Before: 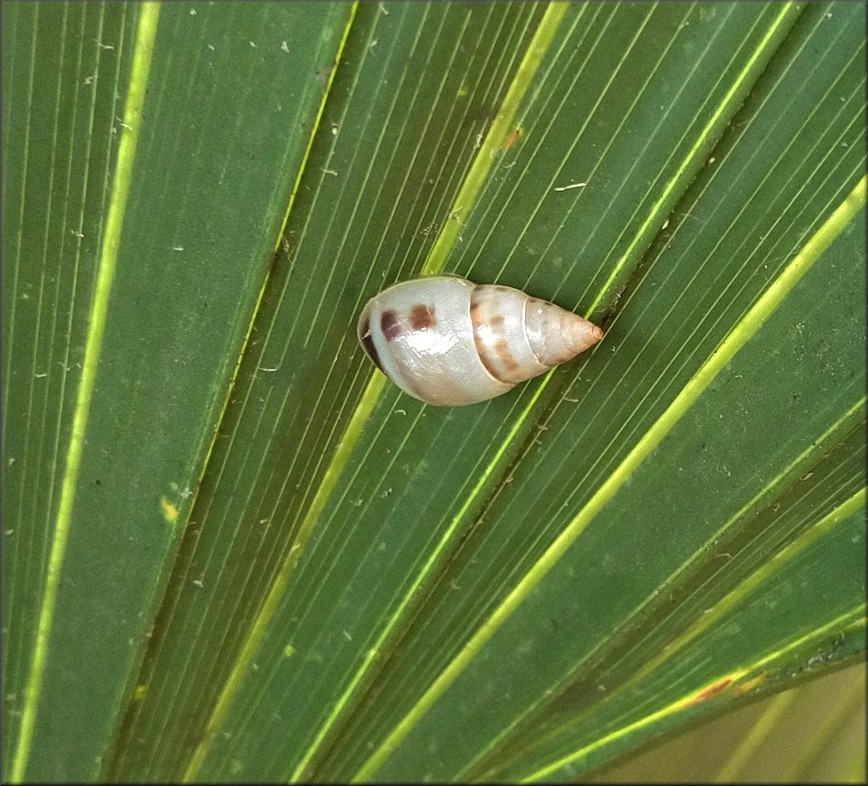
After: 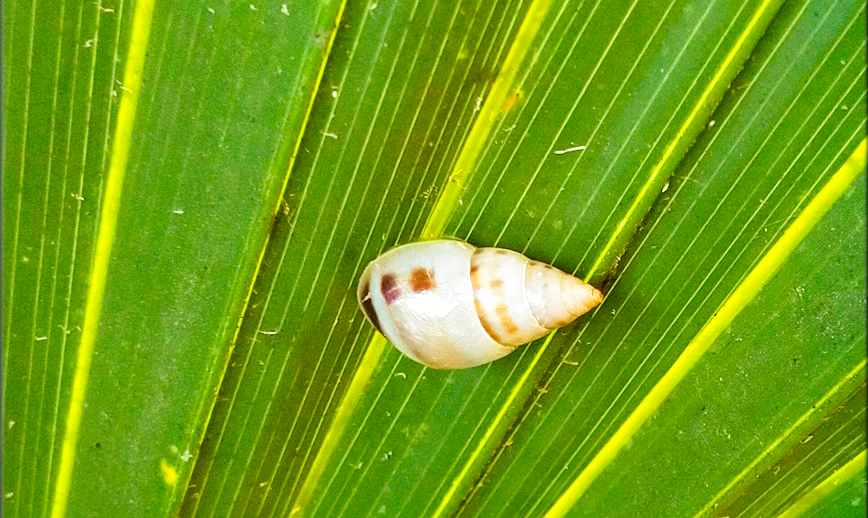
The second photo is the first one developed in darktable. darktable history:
color balance rgb: linear chroma grading › global chroma 9.087%, perceptual saturation grading › global saturation 40.157%
crop and rotate: top 4.808%, bottom 29.201%
base curve: curves: ch0 [(0, 0) (0.005, 0.002) (0.15, 0.3) (0.4, 0.7) (0.75, 0.95) (1, 1)], preserve colors none
